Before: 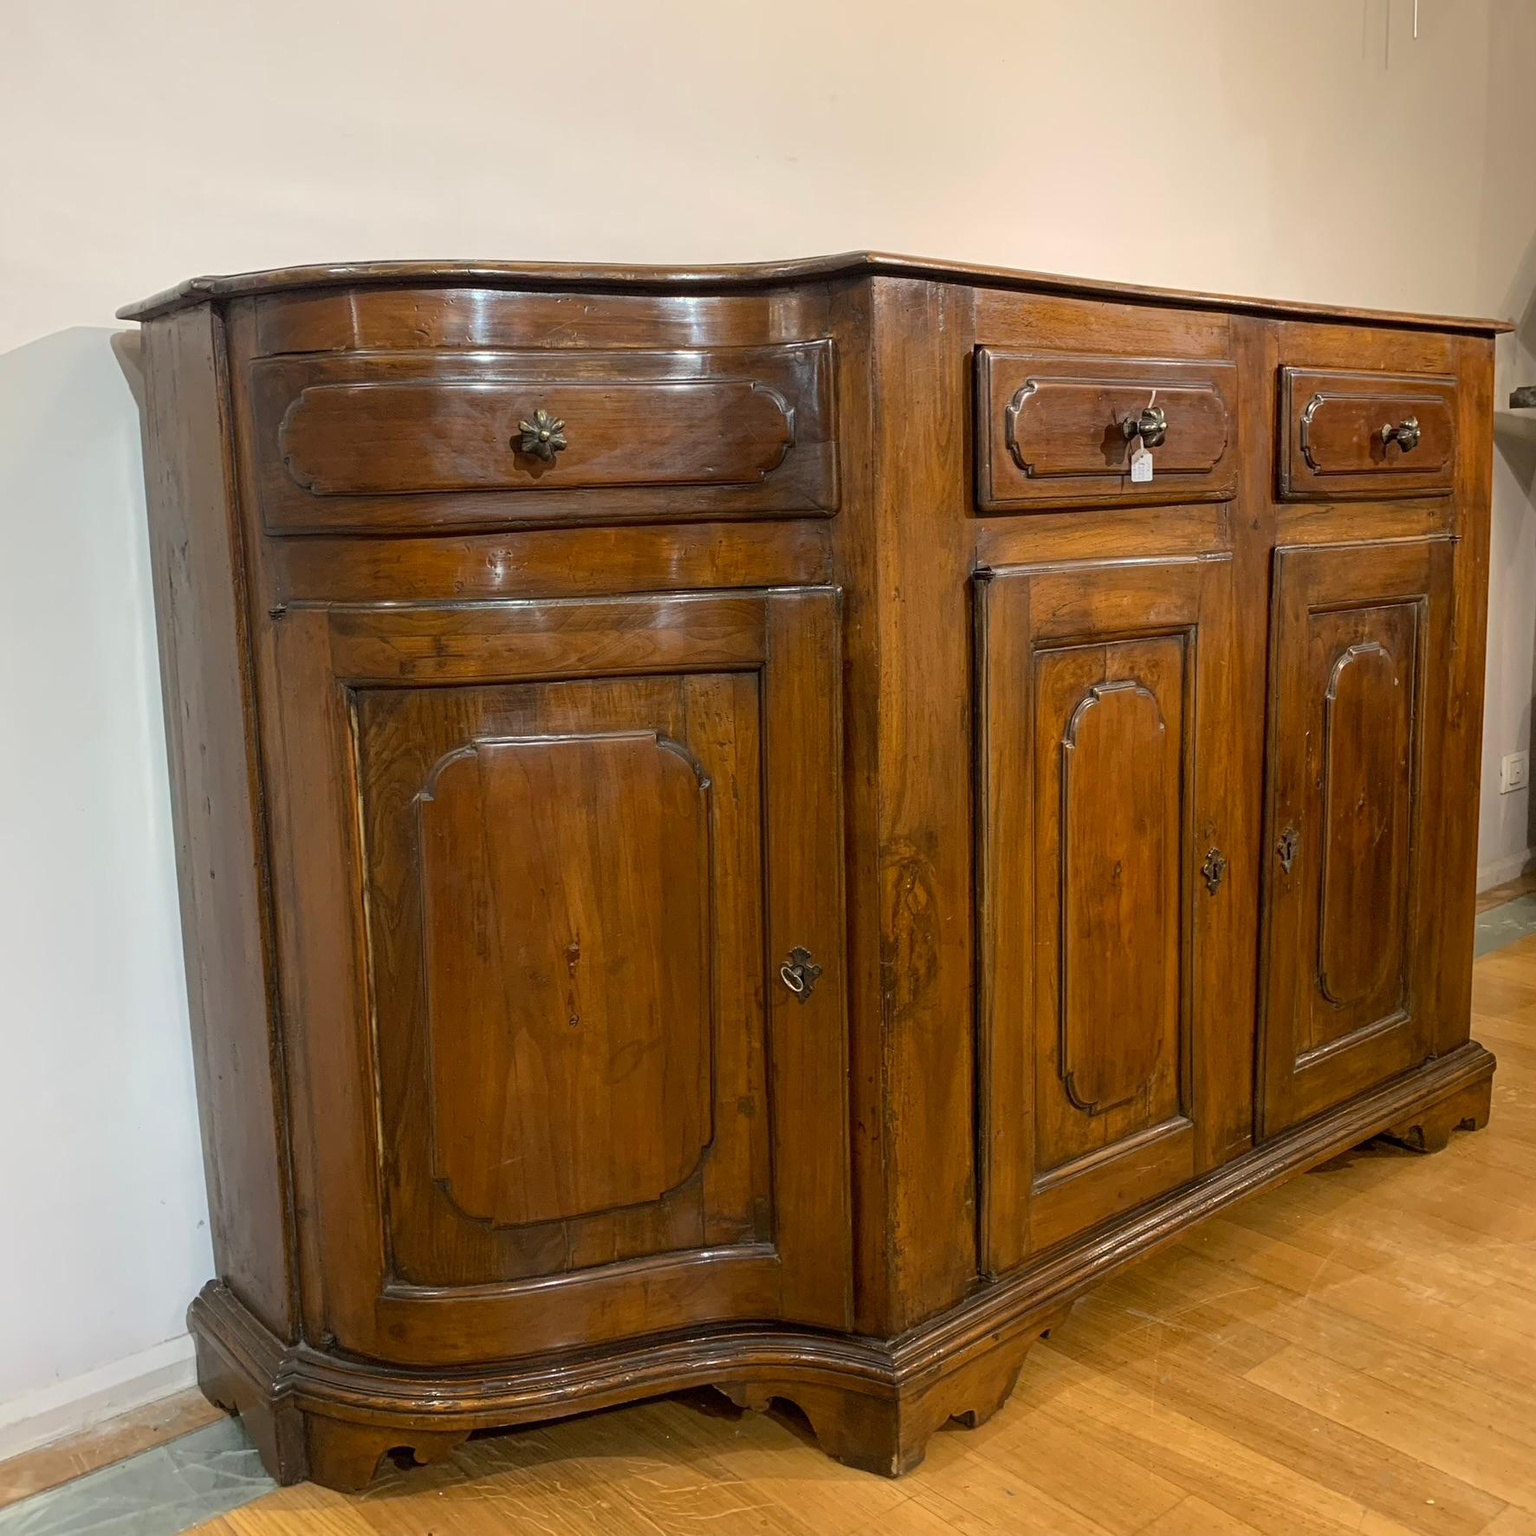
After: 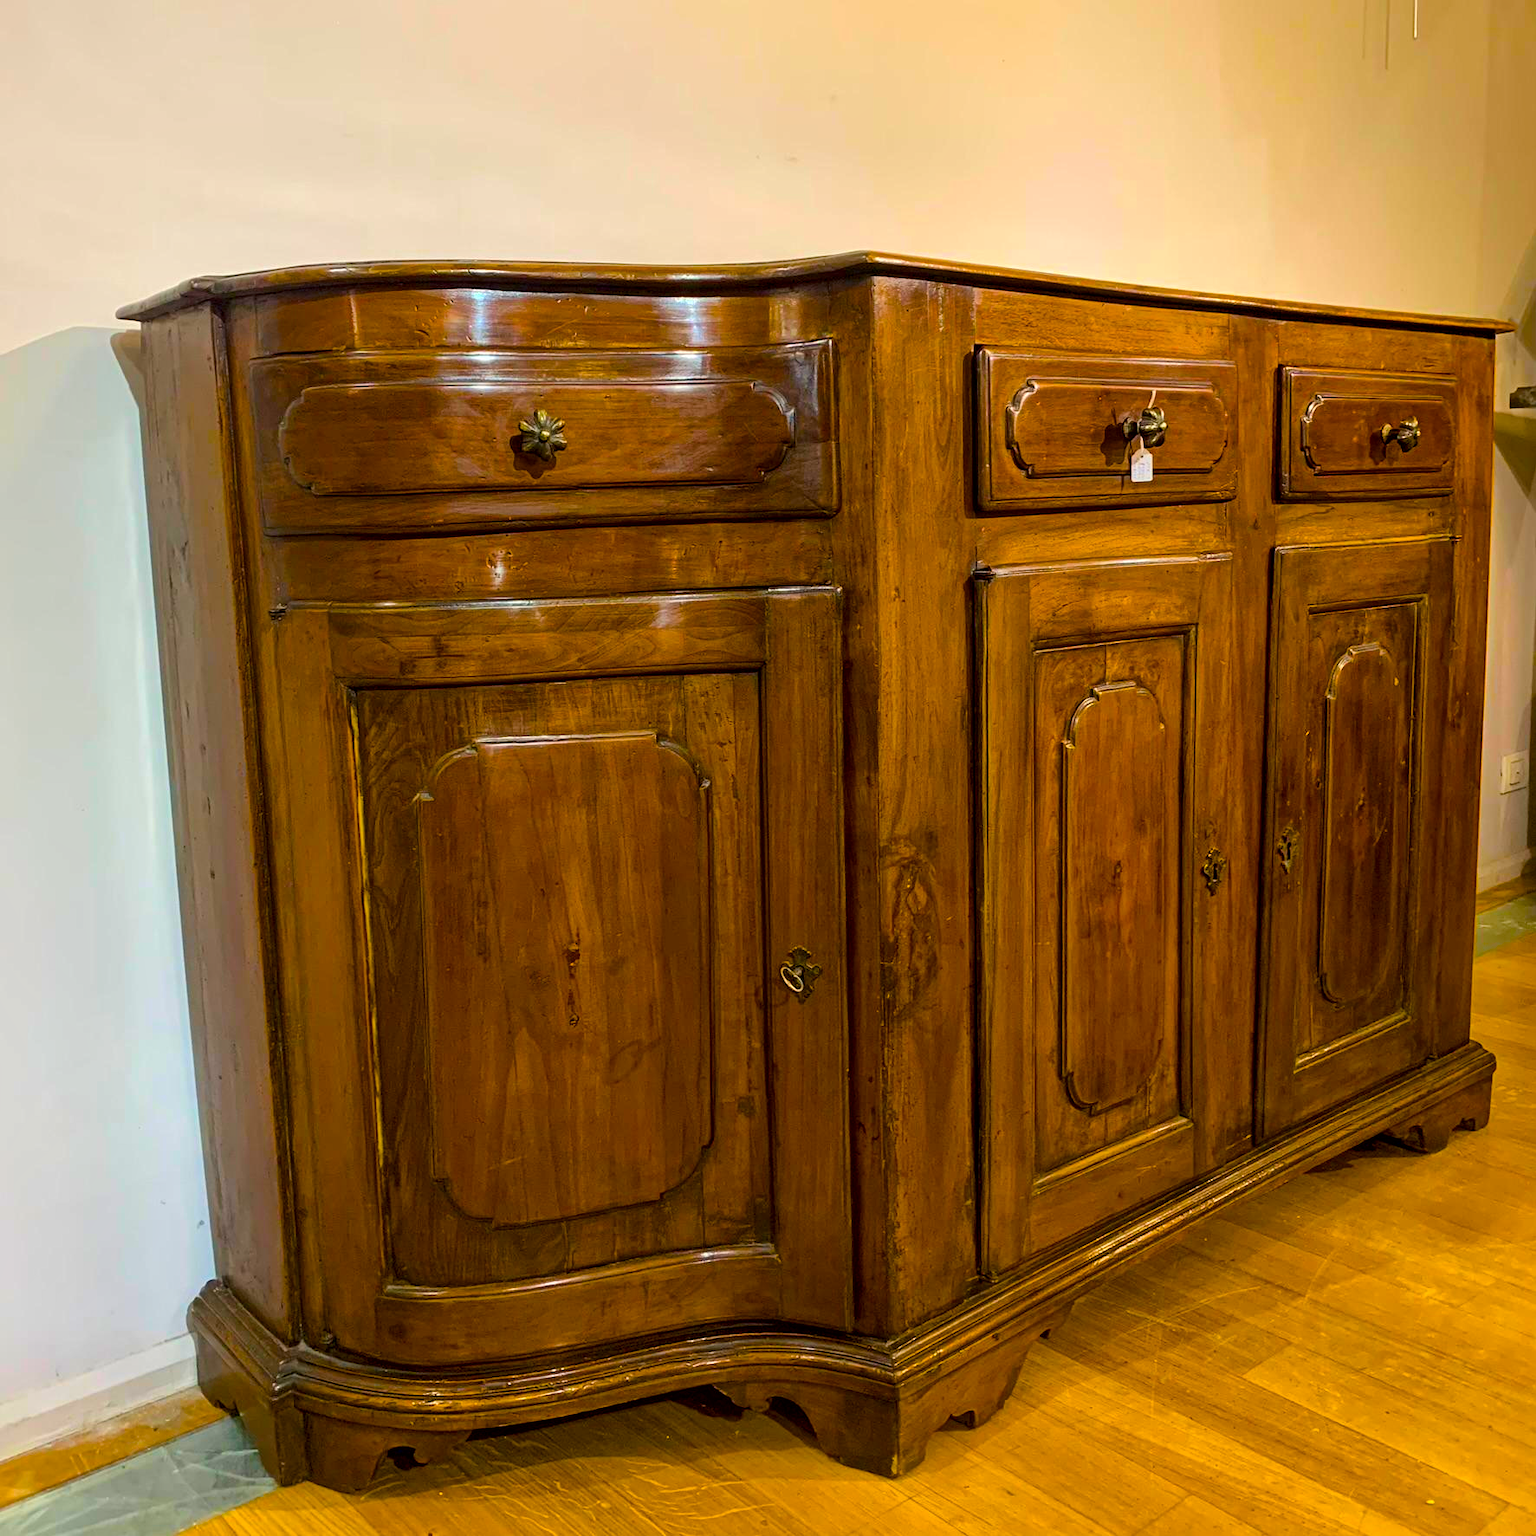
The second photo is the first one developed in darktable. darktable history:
local contrast: mode bilateral grid, contrast 20, coarseness 50, detail 141%, midtone range 0.2
color balance rgb: linear chroma grading › highlights 98.943%, linear chroma grading › global chroma 23.405%, perceptual saturation grading › global saturation 20%, perceptual saturation grading › highlights -25.037%, perceptual saturation grading › shadows 50.434%, global vibrance 20%
